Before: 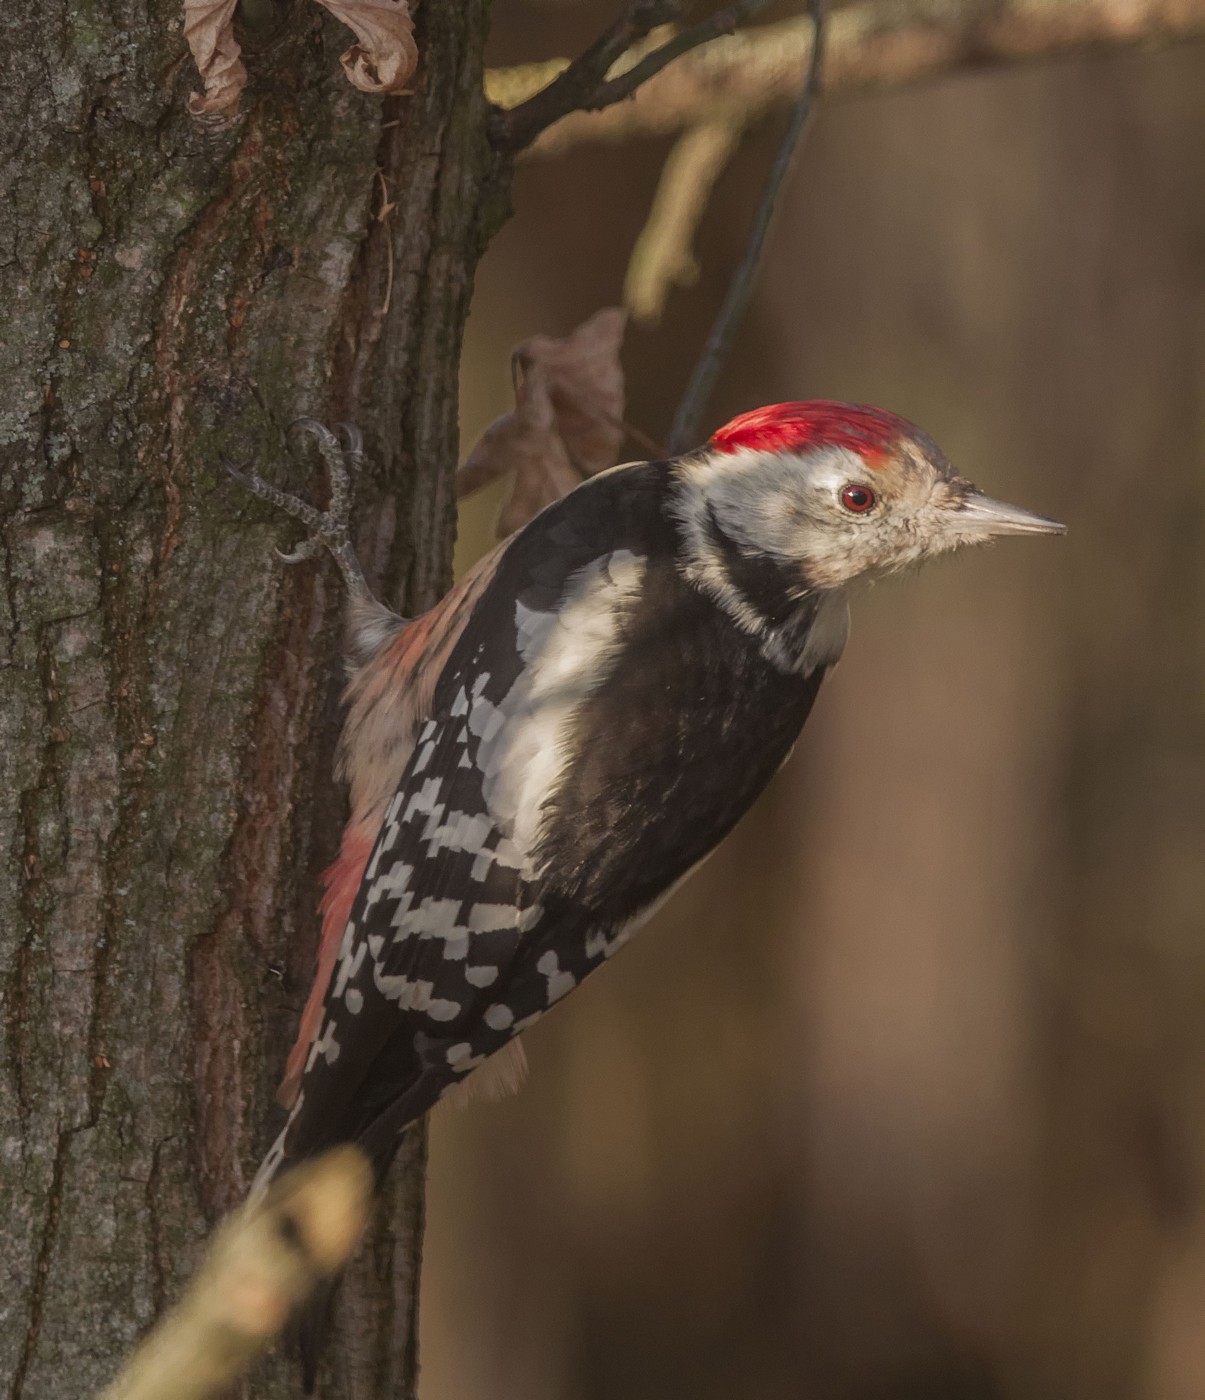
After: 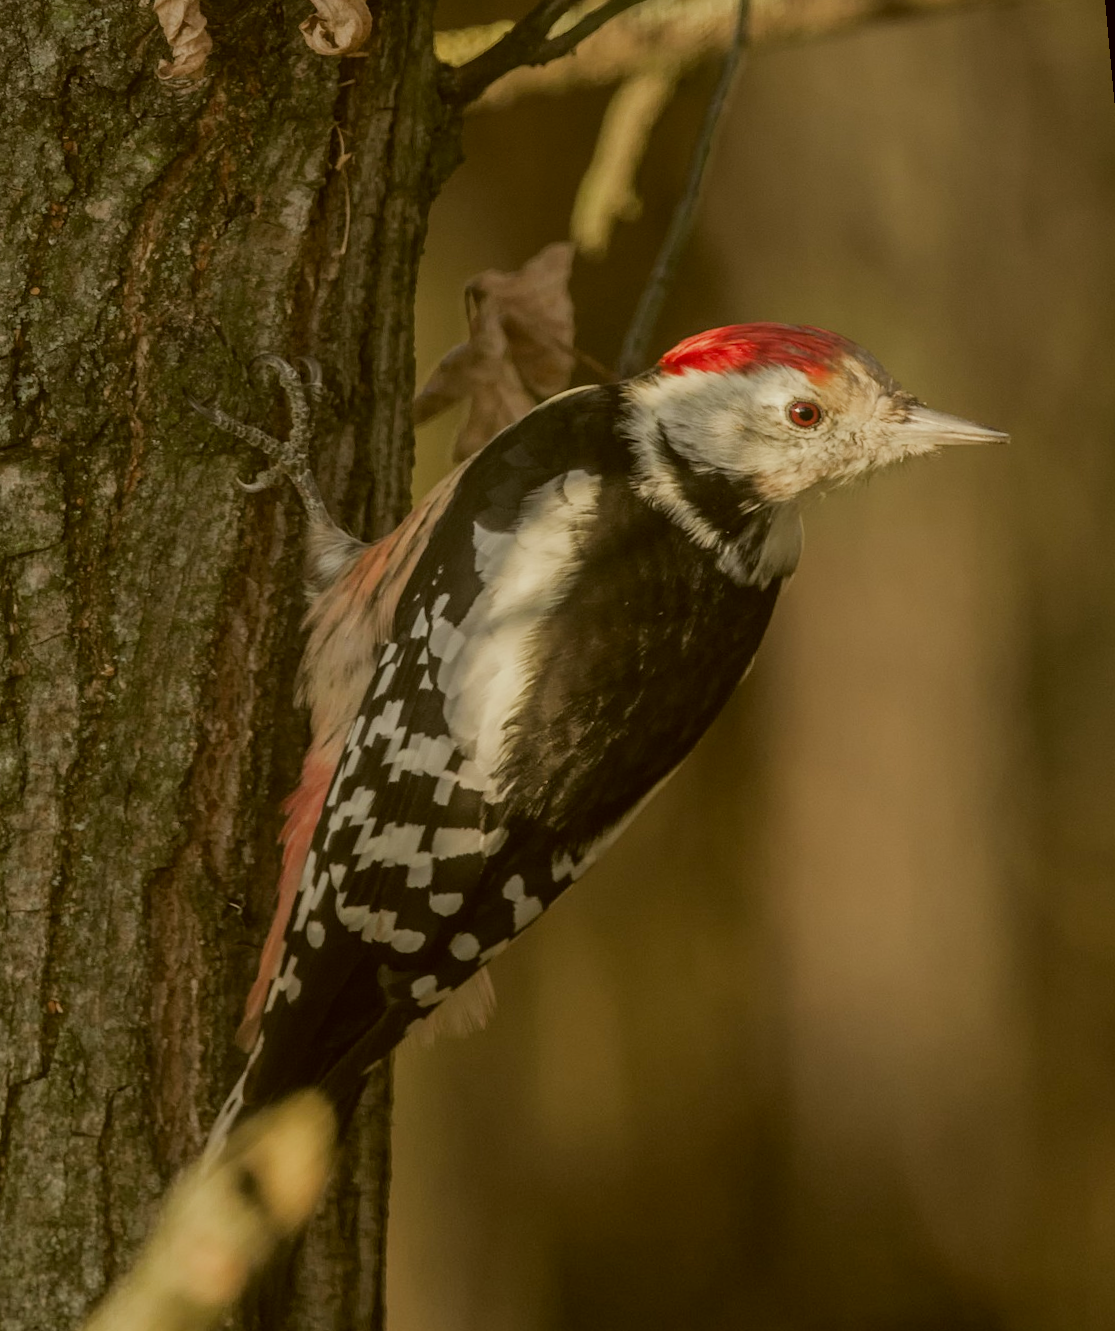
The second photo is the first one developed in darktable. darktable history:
filmic rgb: black relative exposure -7.65 EV, white relative exposure 4.56 EV, hardness 3.61, contrast 1.05
rotate and perspective: rotation -1.68°, lens shift (vertical) -0.146, crop left 0.049, crop right 0.912, crop top 0.032, crop bottom 0.96
color correction: highlights a* -1.43, highlights b* 10.12, shadows a* 0.395, shadows b* 19.35
exposure: exposure 0.2 EV, compensate highlight preservation false
